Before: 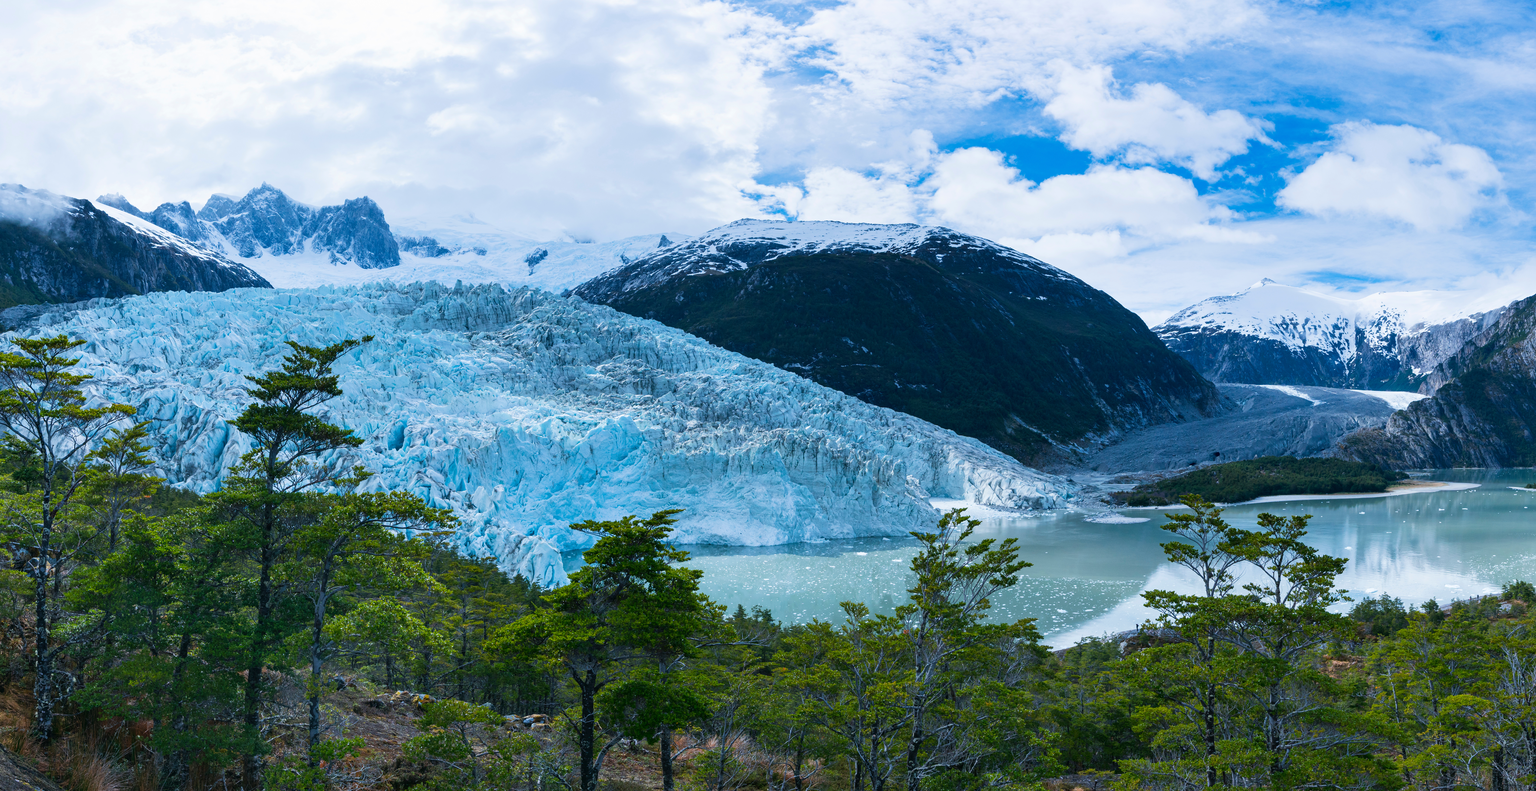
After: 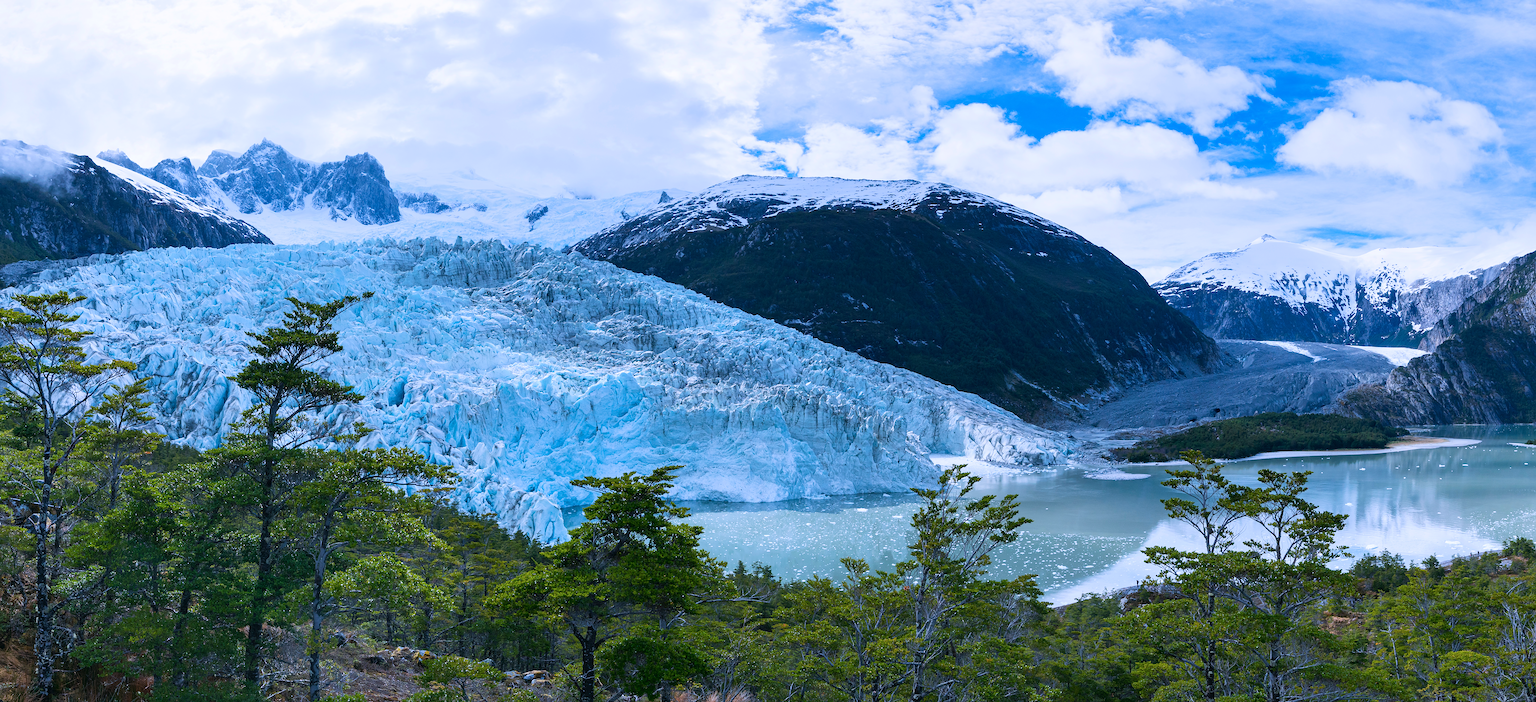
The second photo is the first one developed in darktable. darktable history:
sharpen: on, module defaults
crop and rotate: top 5.609%, bottom 5.609%
white balance: red 1.004, blue 1.096
color zones: curves: ch0 [(0, 0.5) (0.143, 0.52) (0.286, 0.5) (0.429, 0.5) (0.571, 0.5) (0.714, 0.5) (0.857, 0.5) (1, 0.5)]; ch1 [(0, 0.489) (0.155, 0.45) (0.286, 0.466) (0.429, 0.5) (0.571, 0.5) (0.714, 0.5) (0.857, 0.5) (1, 0.489)]
